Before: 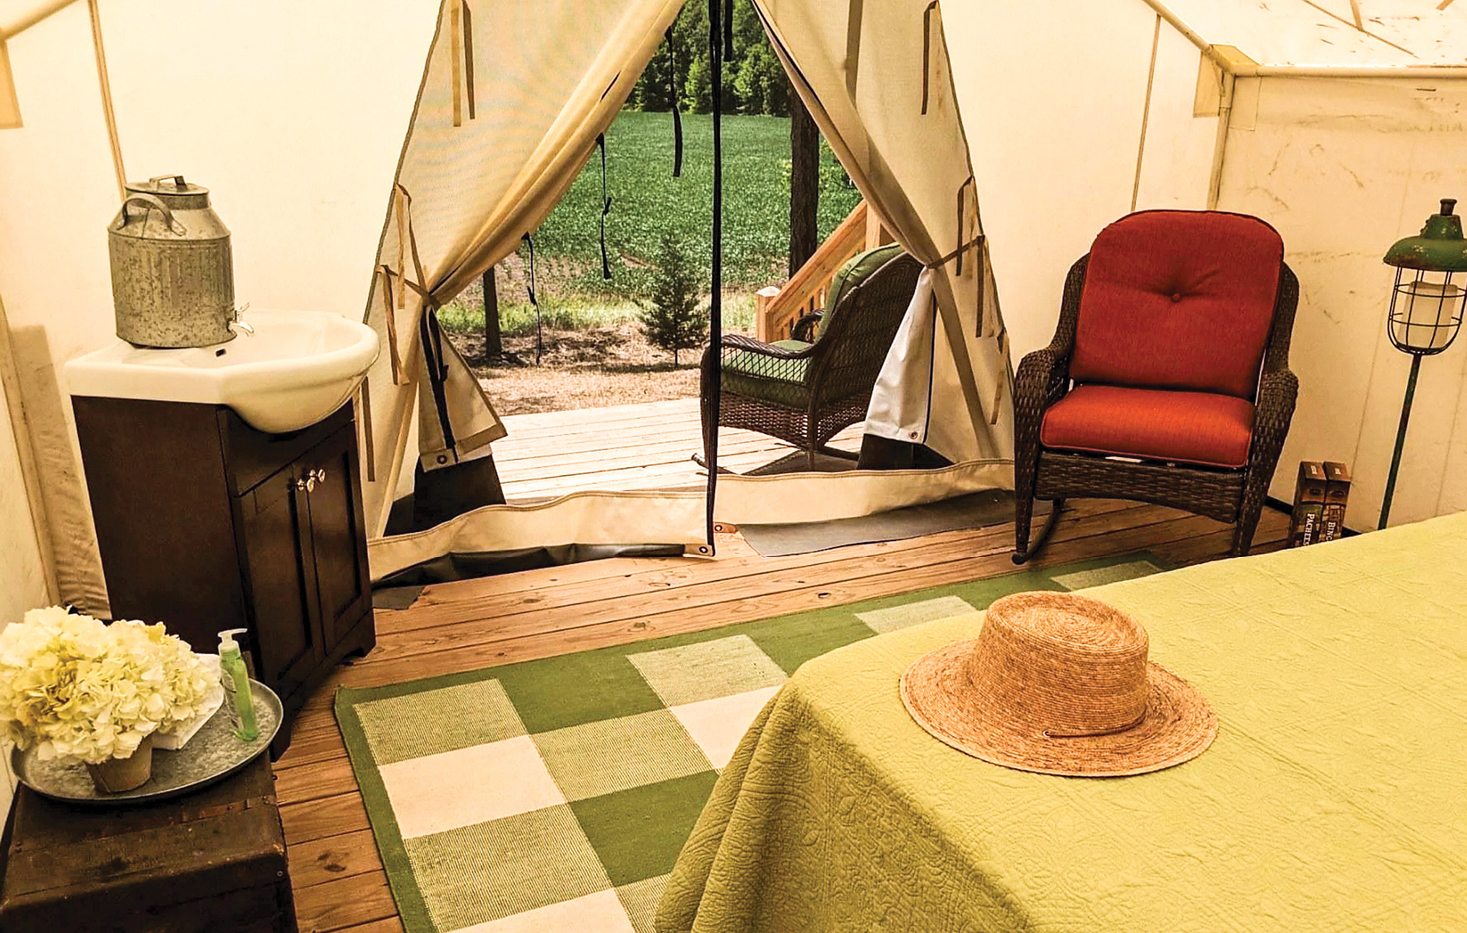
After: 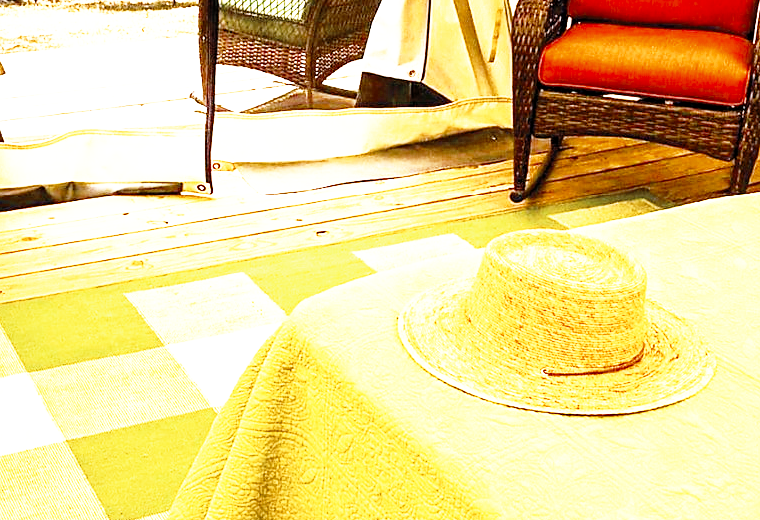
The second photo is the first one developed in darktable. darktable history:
color balance rgb: highlights gain › chroma 0.291%, highlights gain › hue 331.83°, perceptual saturation grading › global saturation 31.327%, global vibrance 20%
exposure: black level correction 0.002, exposure 1.307 EV, compensate exposure bias true, compensate highlight preservation false
crop: left 34.275%, top 38.842%, right 13.856%, bottom 5.401%
color zones: curves: ch0 [(0, 0.5) (0.125, 0.4) (0.25, 0.5) (0.375, 0.4) (0.5, 0.4) (0.625, 0.35) (0.75, 0.35) (0.875, 0.5)]; ch1 [(0, 0.35) (0.125, 0.45) (0.25, 0.35) (0.375, 0.35) (0.5, 0.35) (0.625, 0.35) (0.75, 0.45) (0.875, 0.35)]; ch2 [(0, 0.6) (0.125, 0.5) (0.25, 0.5) (0.375, 0.6) (0.5, 0.6) (0.625, 0.5) (0.75, 0.5) (0.875, 0.5)]
base curve: curves: ch0 [(0, 0) (0.012, 0.01) (0.073, 0.168) (0.31, 0.711) (0.645, 0.957) (1, 1)], preserve colors none
